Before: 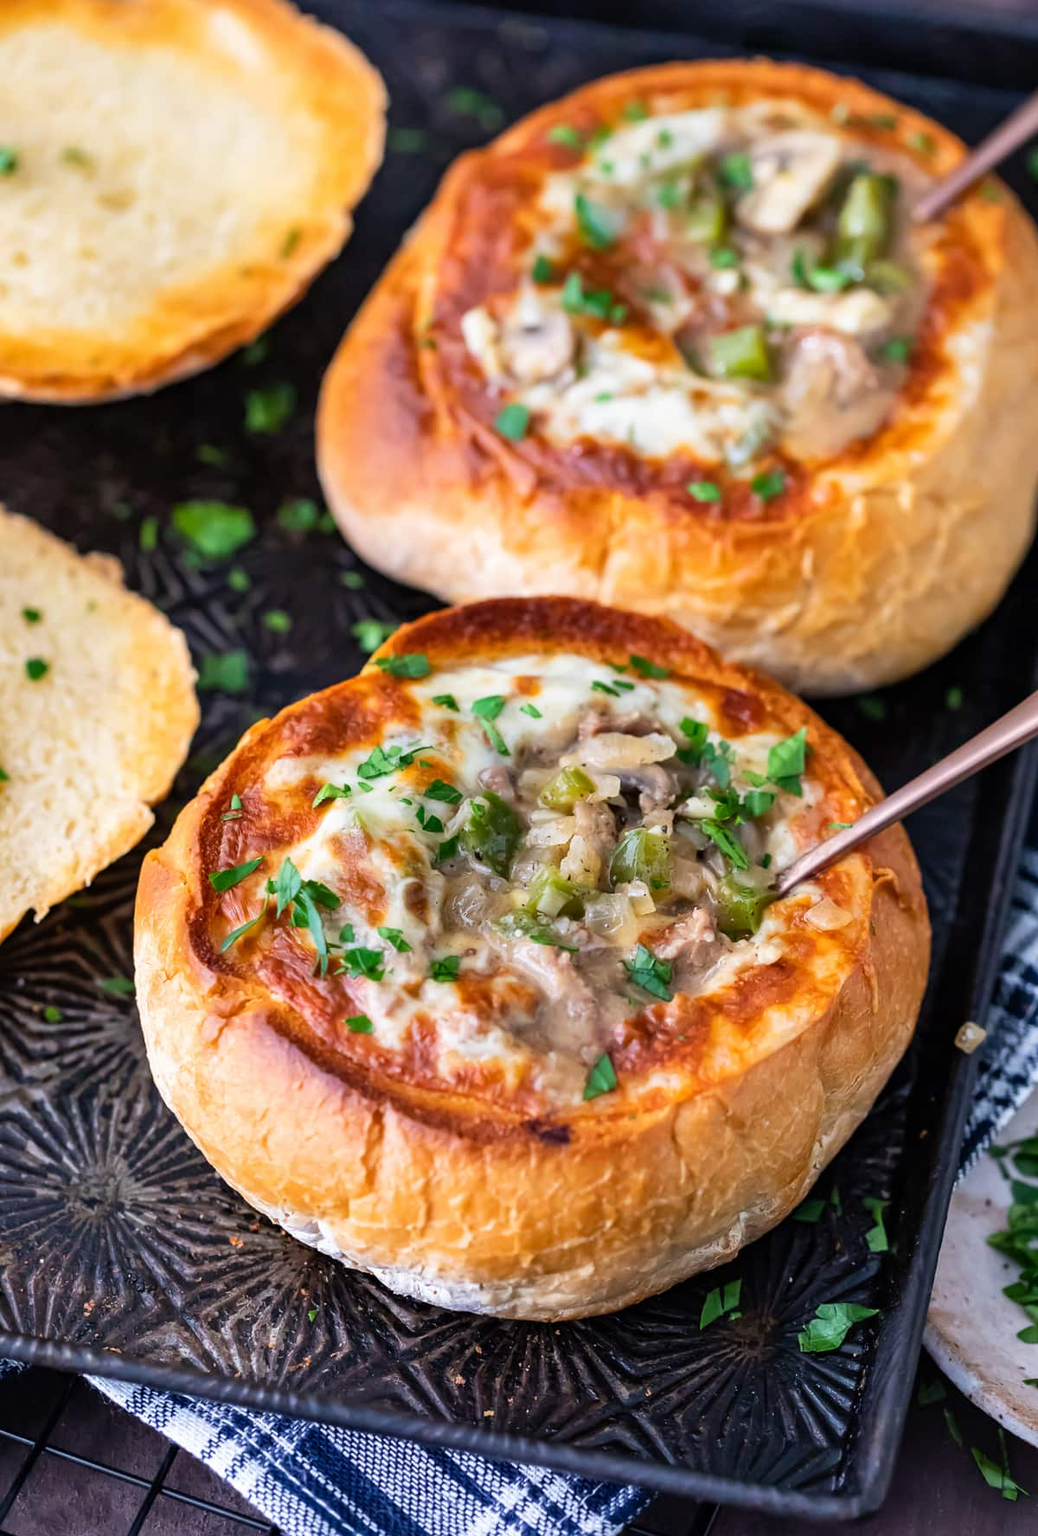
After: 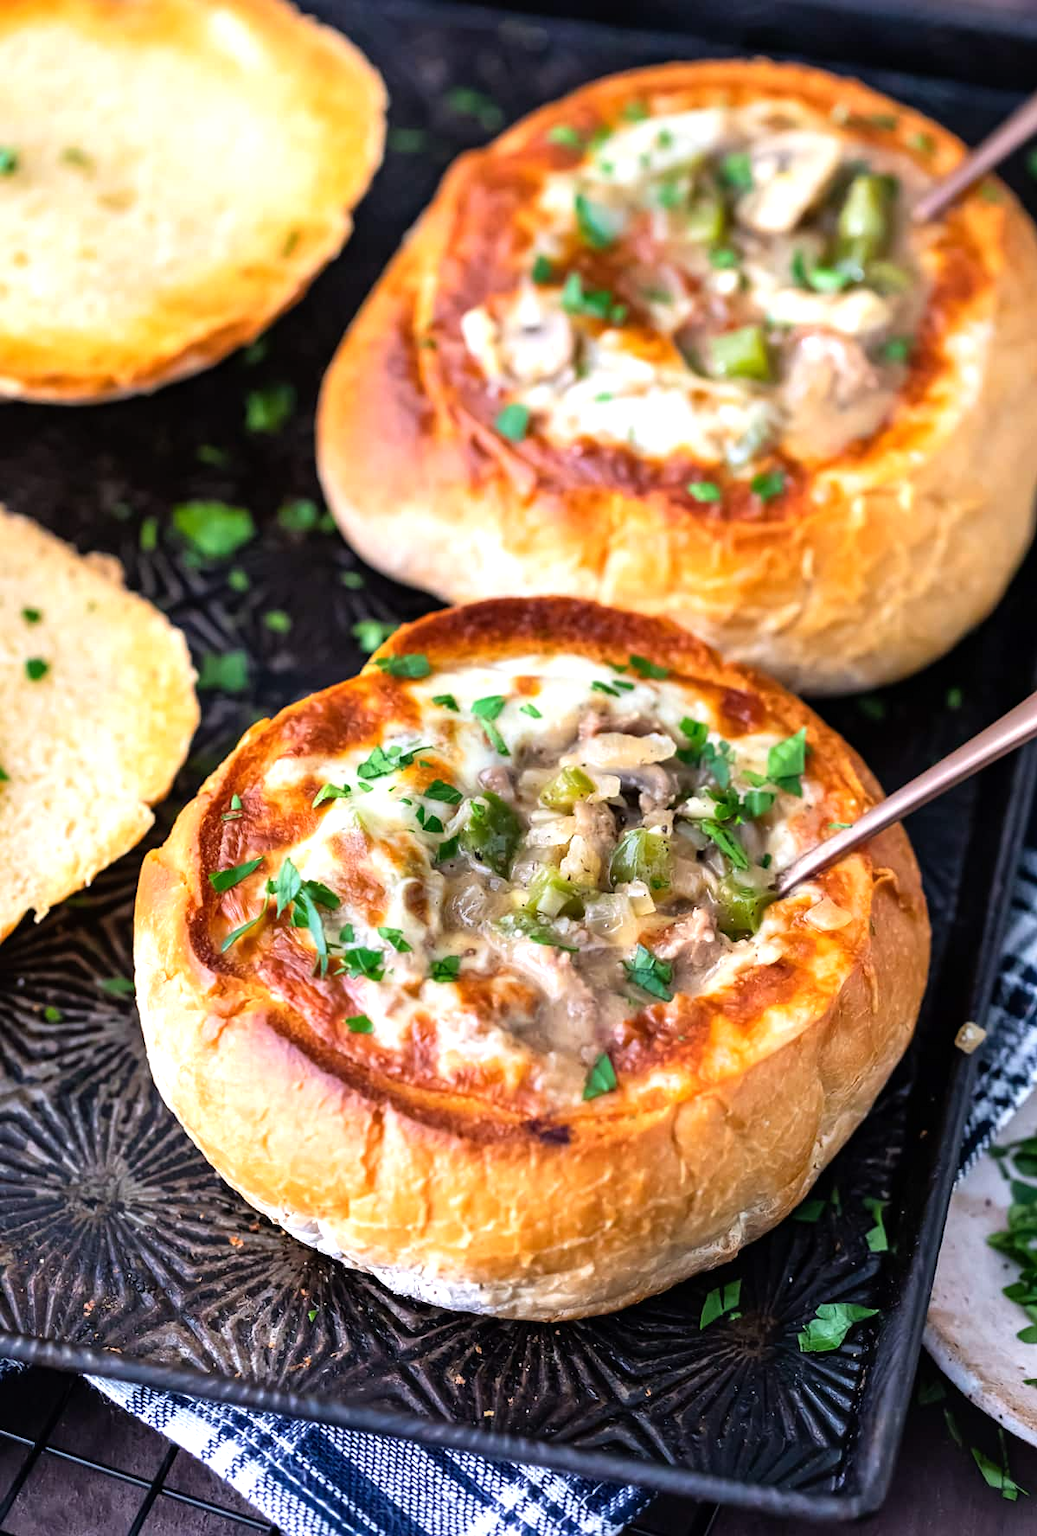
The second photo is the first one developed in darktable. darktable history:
tone equalizer: -8 EV -0.397 EV, -7 EV -0.379 EV, -6 EV -0.357 EV, -5 EV -0.225 EV, -3 EV 0.218 EV, -2 EV 0.323 EV, -1 EV 0.402 EV, +0 EV 0.425 EV, smoothing 1
